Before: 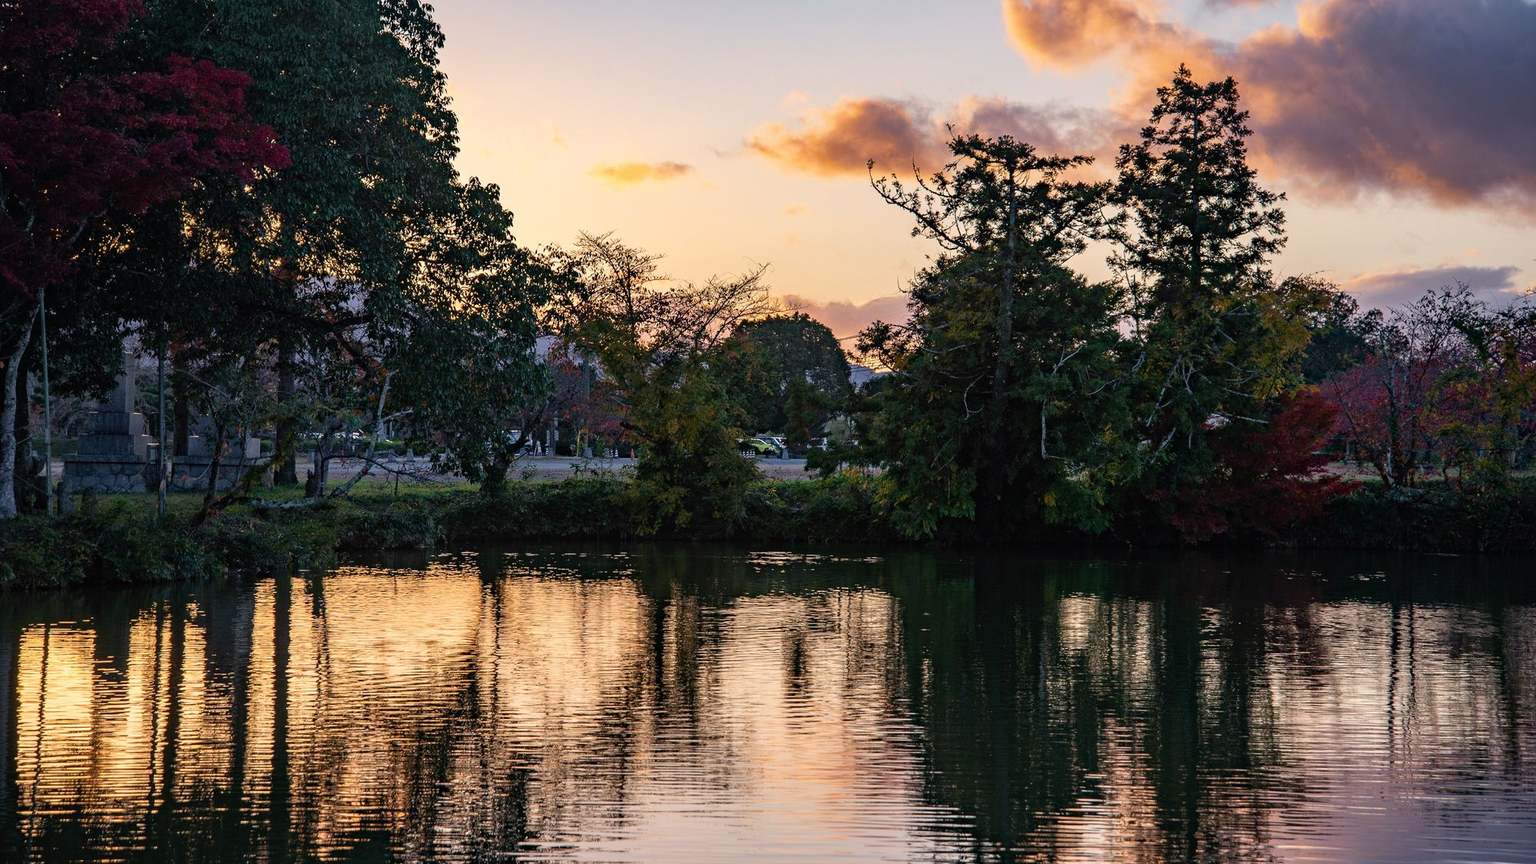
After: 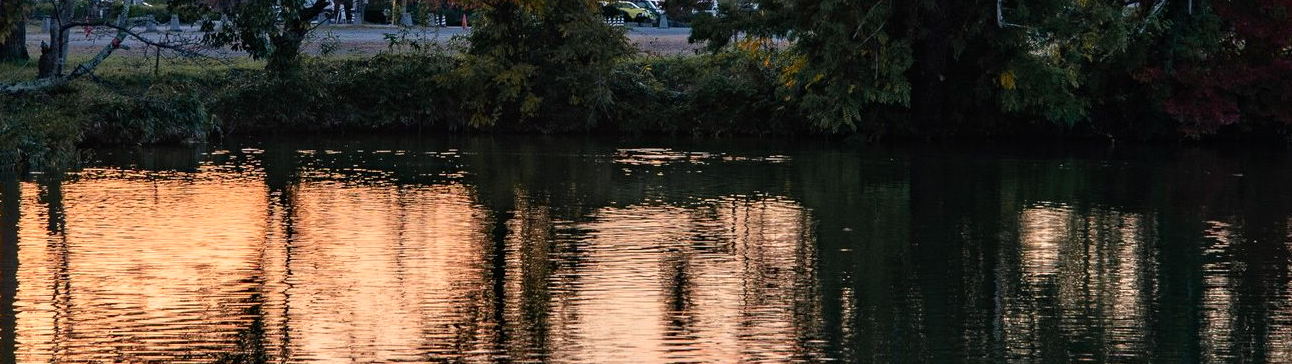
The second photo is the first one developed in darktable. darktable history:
crop: left 17.984%, top 50.736%, right 17.392%, bottom 16.896%
color zones: curves: ch1 [(0.263, 0.53) (0.376, 0.287) (0.487, 0.512) (0.748, 0.547) (1, 0.513)]; ch2 [(0.262, 0.45) (0.751, 0.477)]
